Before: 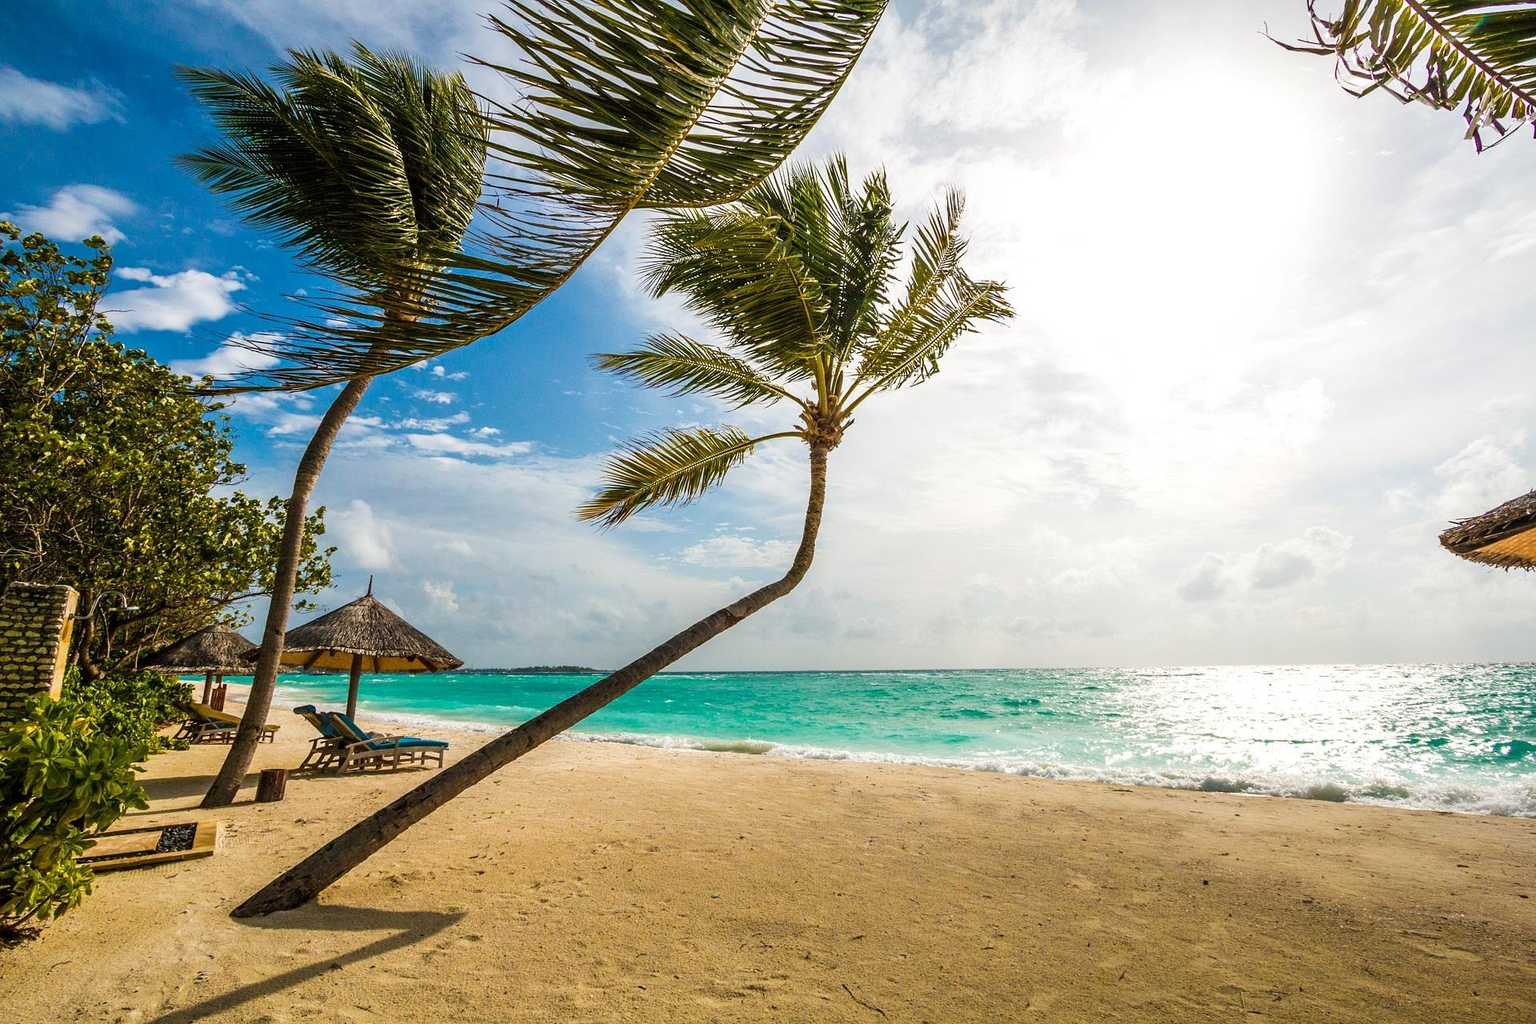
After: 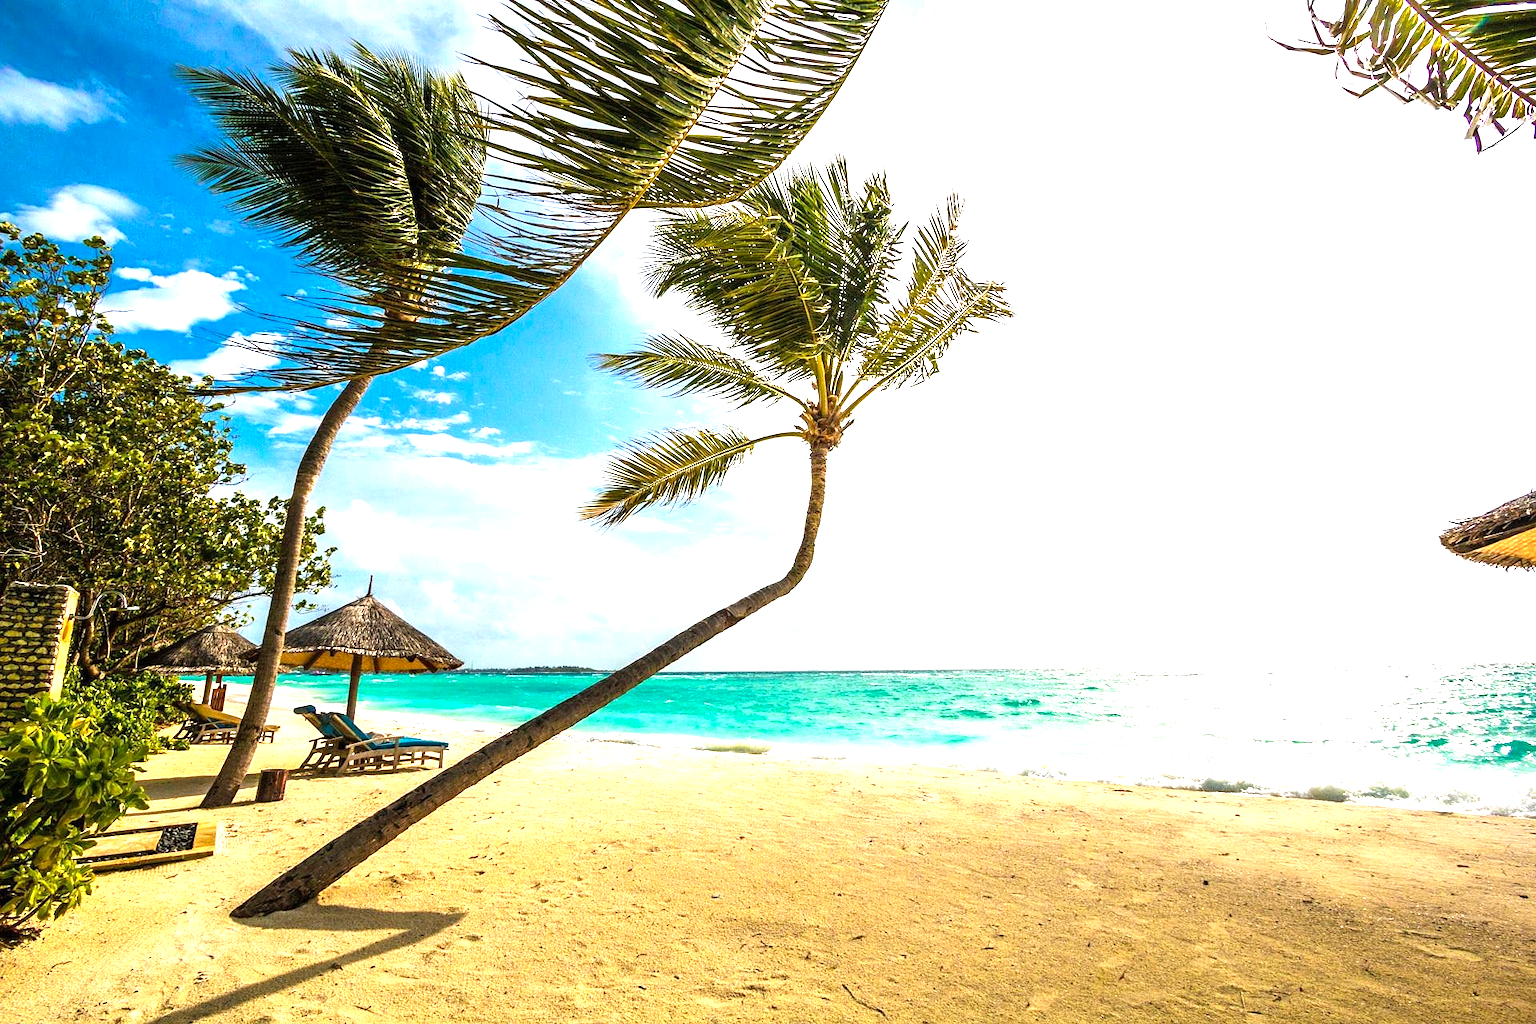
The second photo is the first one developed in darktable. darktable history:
levels: levels [0, 0.352, 0.703]
